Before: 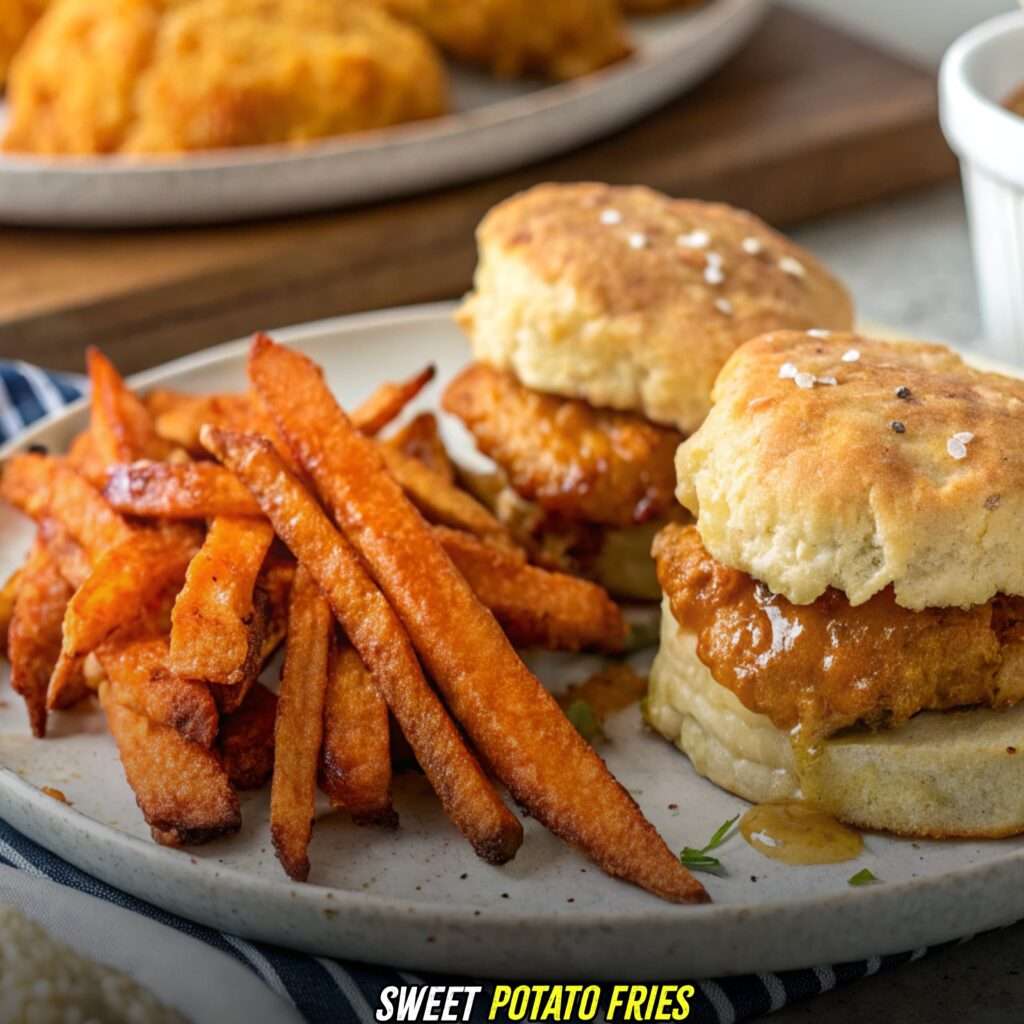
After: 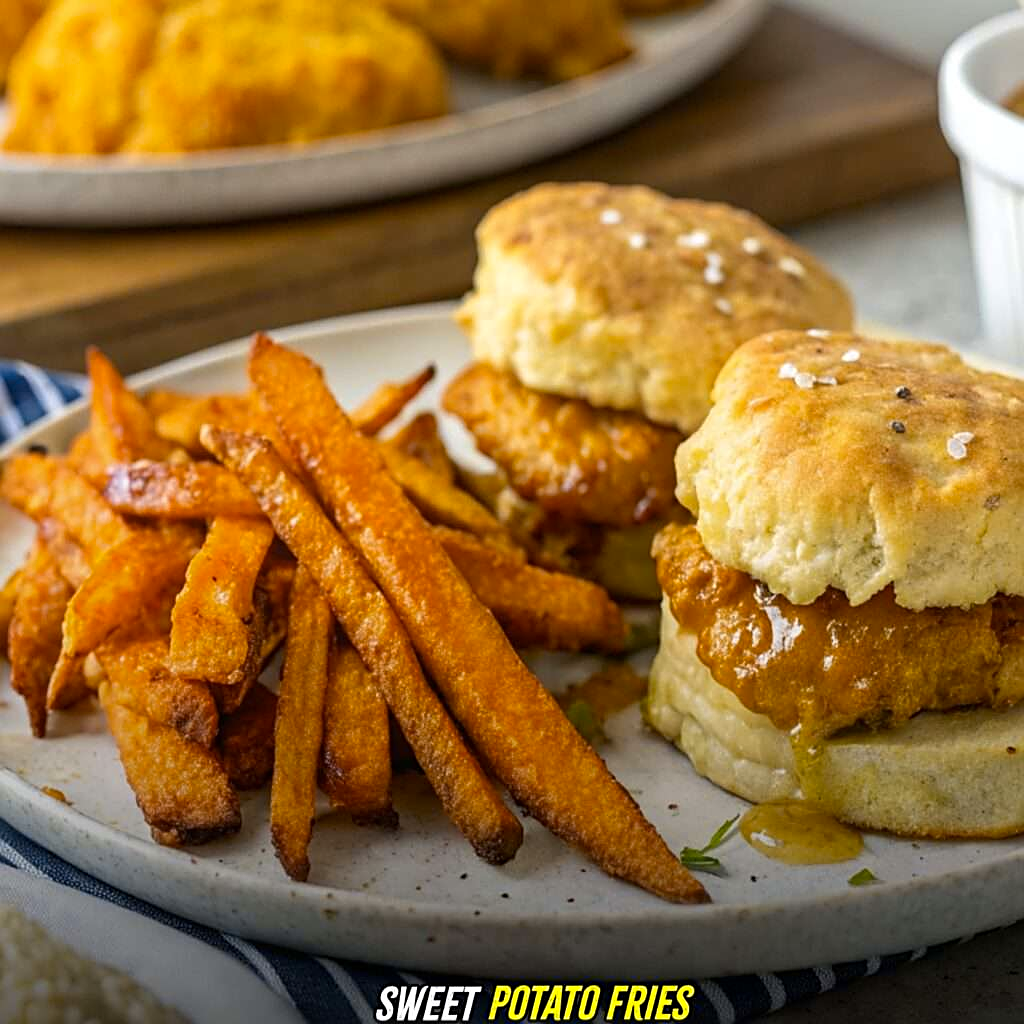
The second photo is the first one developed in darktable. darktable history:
color contrast: green-magenta contrast 0.85, blue-yellow contrast 1.25, unbound 0
sharpen: on, module defaults
